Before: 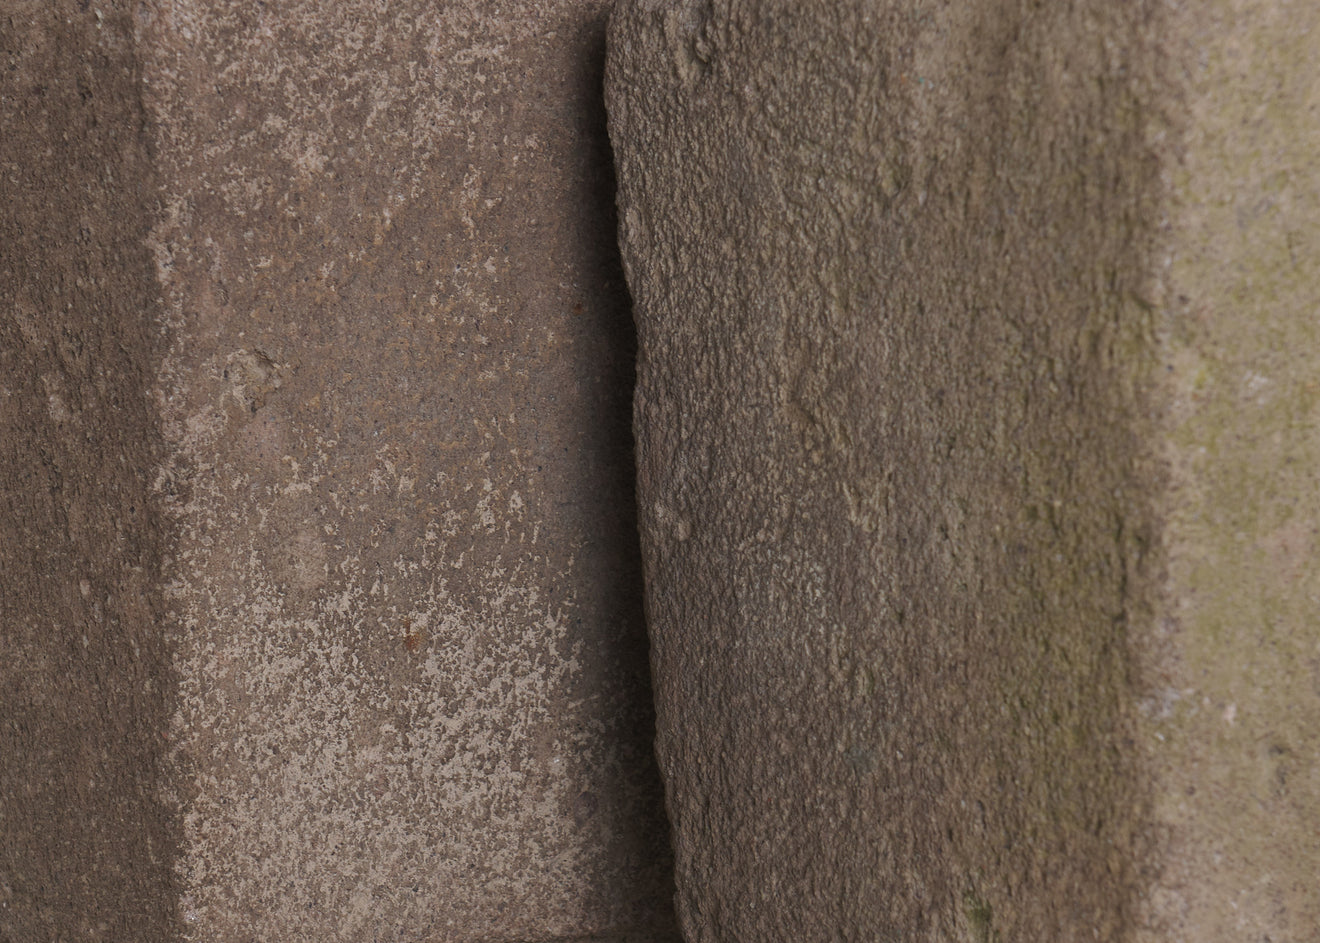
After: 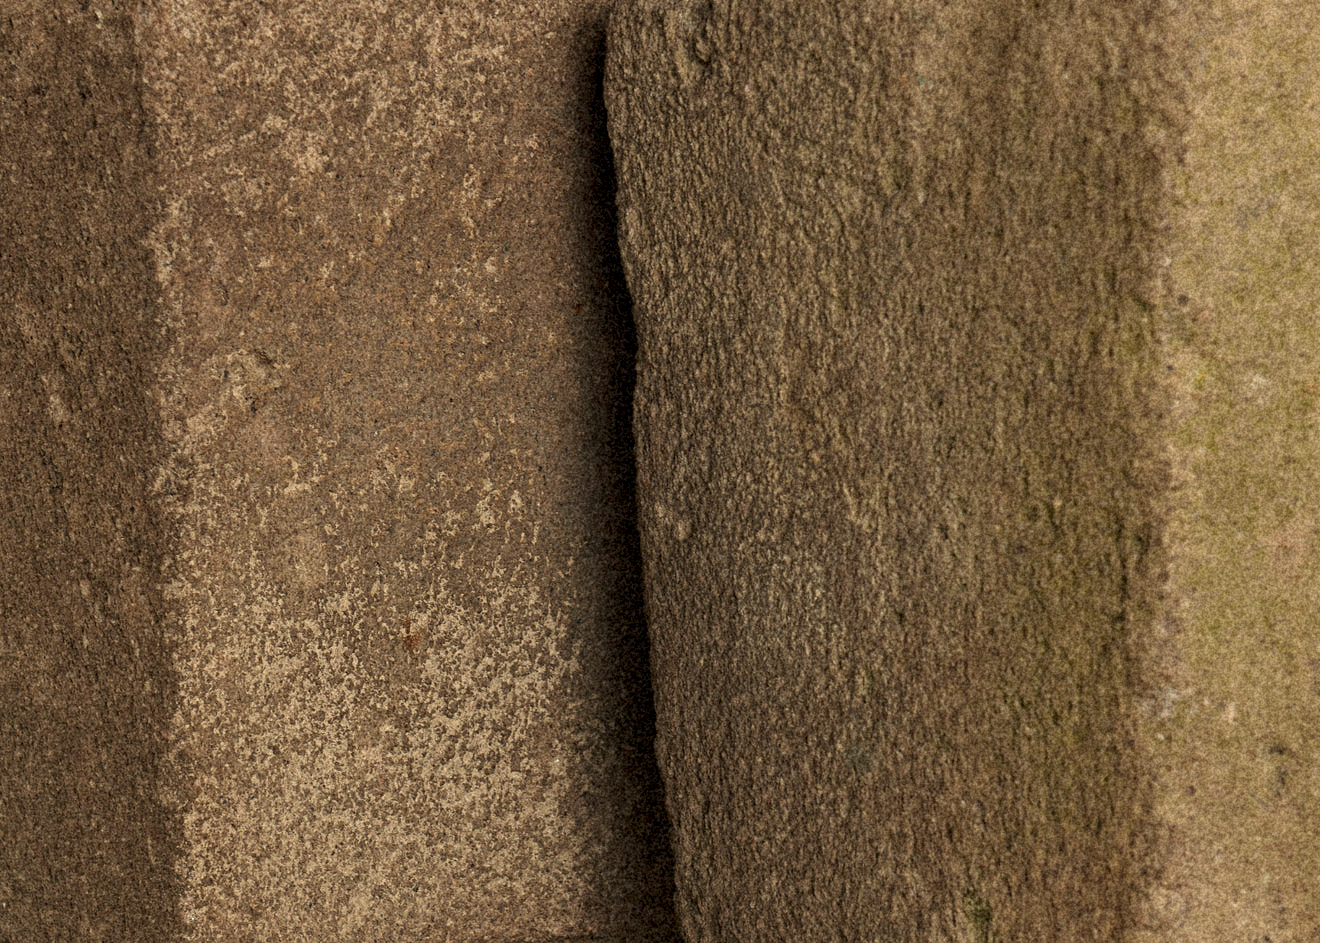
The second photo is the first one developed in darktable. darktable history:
haze removal: compatibility mode true, adaptive false
local contrast: detail 130%
white balance: red 1.08, blue 0.791
grain: coarseness 46.9 ISO, strength 50.21%, mid-tones bias 0%
